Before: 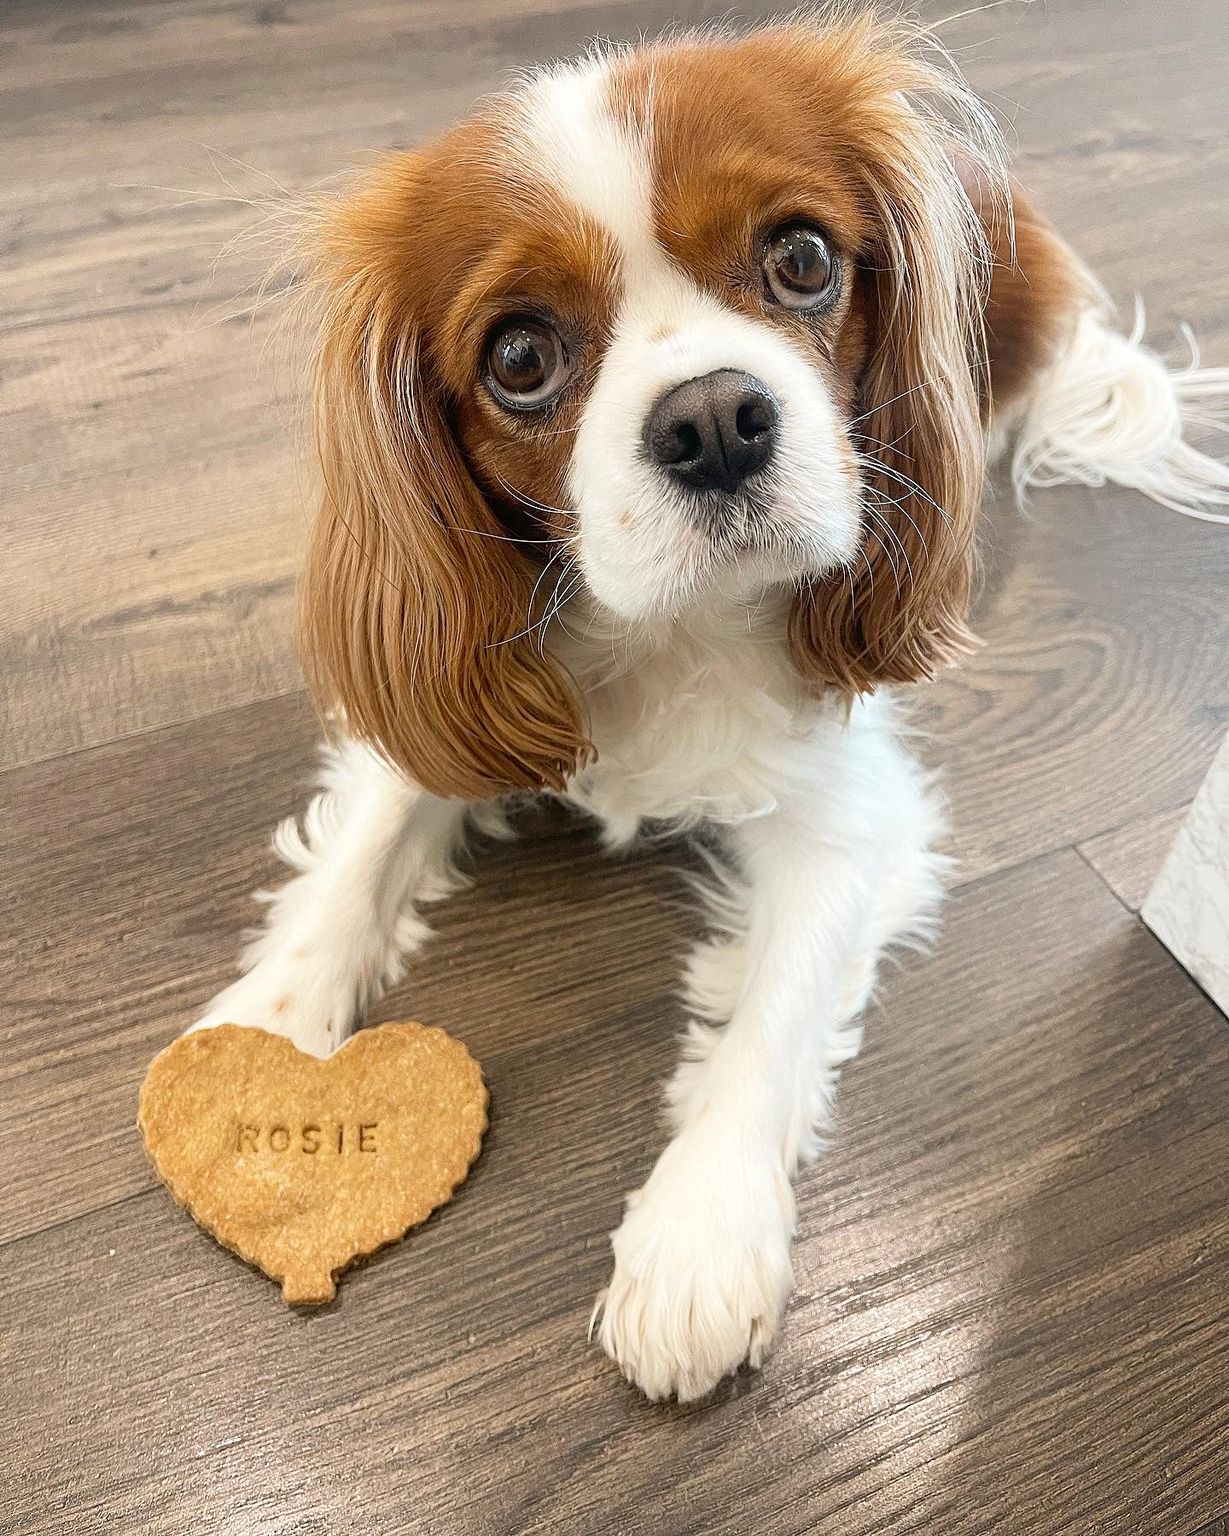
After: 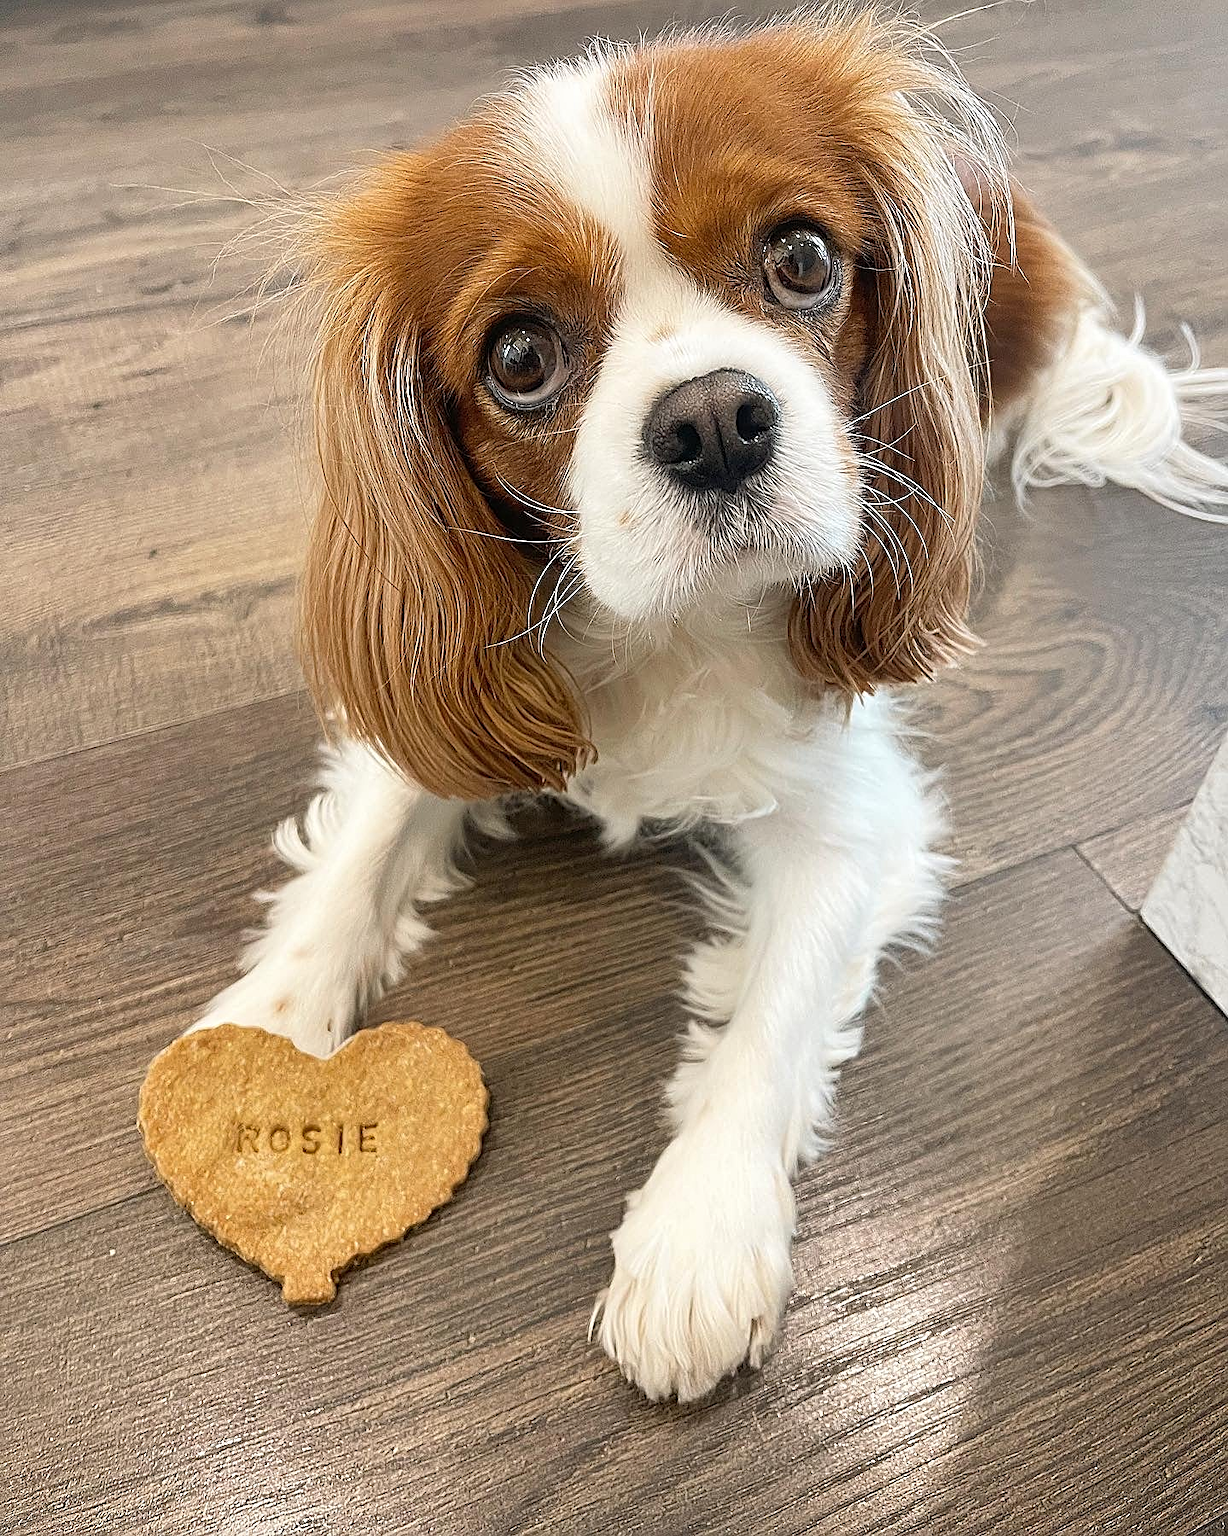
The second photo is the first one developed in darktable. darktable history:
shadows and highlights: shadows 52.42, soften with gaussian
sharpen: on, module defaults
